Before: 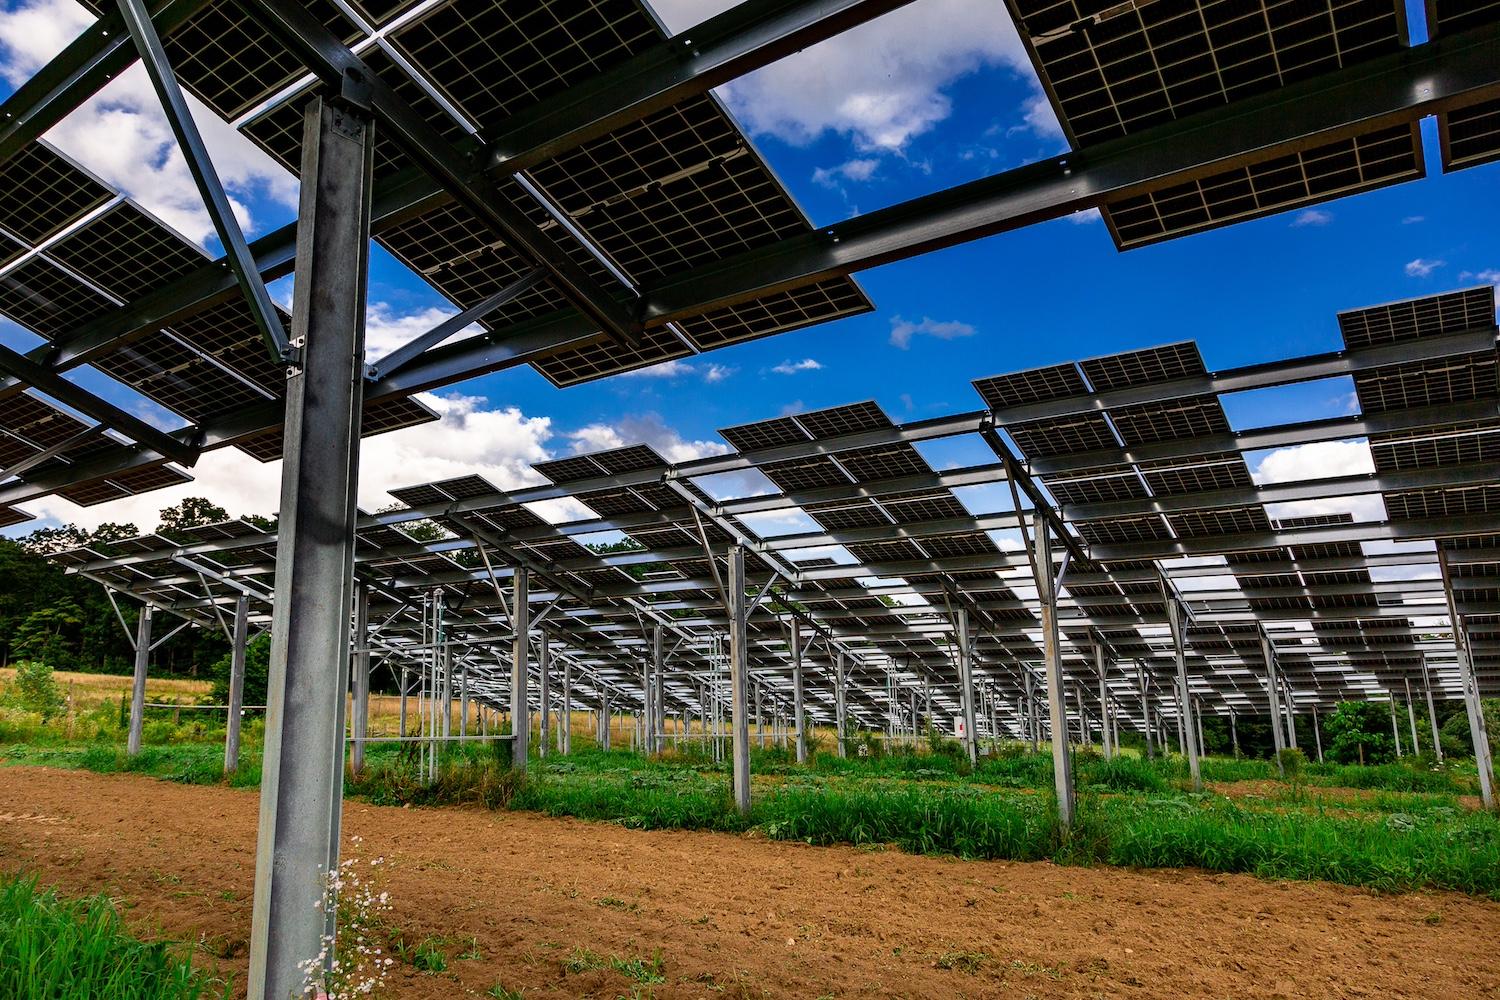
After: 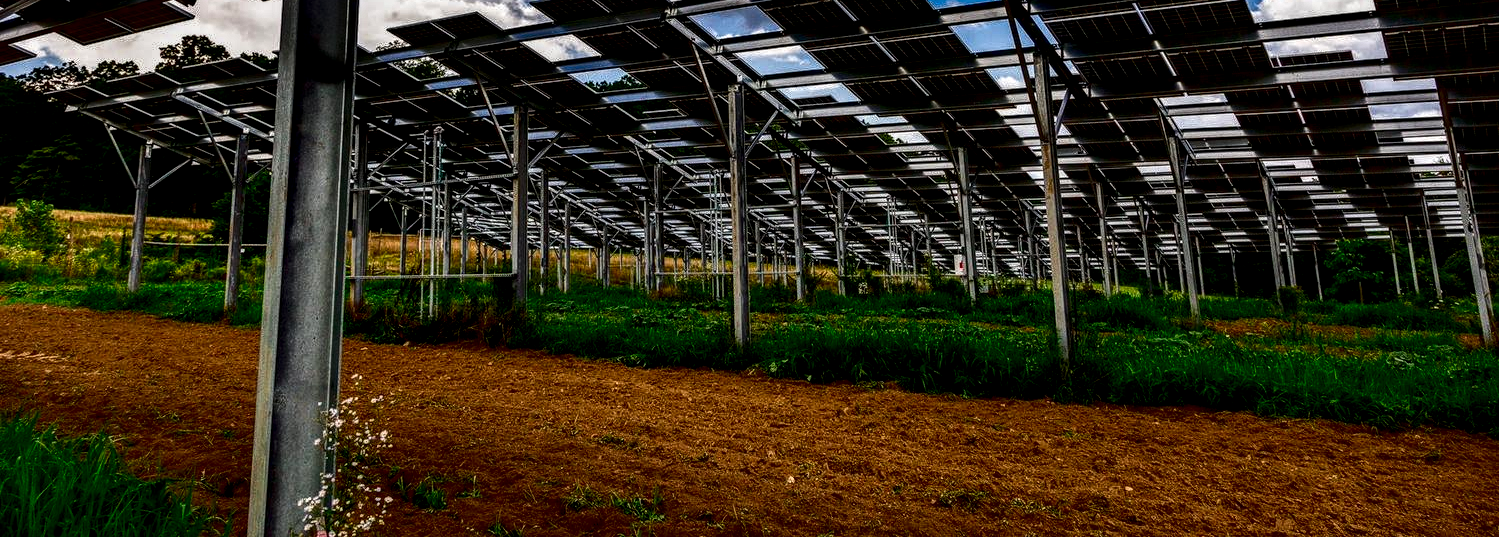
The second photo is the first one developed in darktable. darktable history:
contrast brightness saturation: contrast 0.09, brightness -0.59, saturation 0.17
crop and rotate: top 46.237%
local contrast: highlights 20%, shadows 70%, detail 170%
